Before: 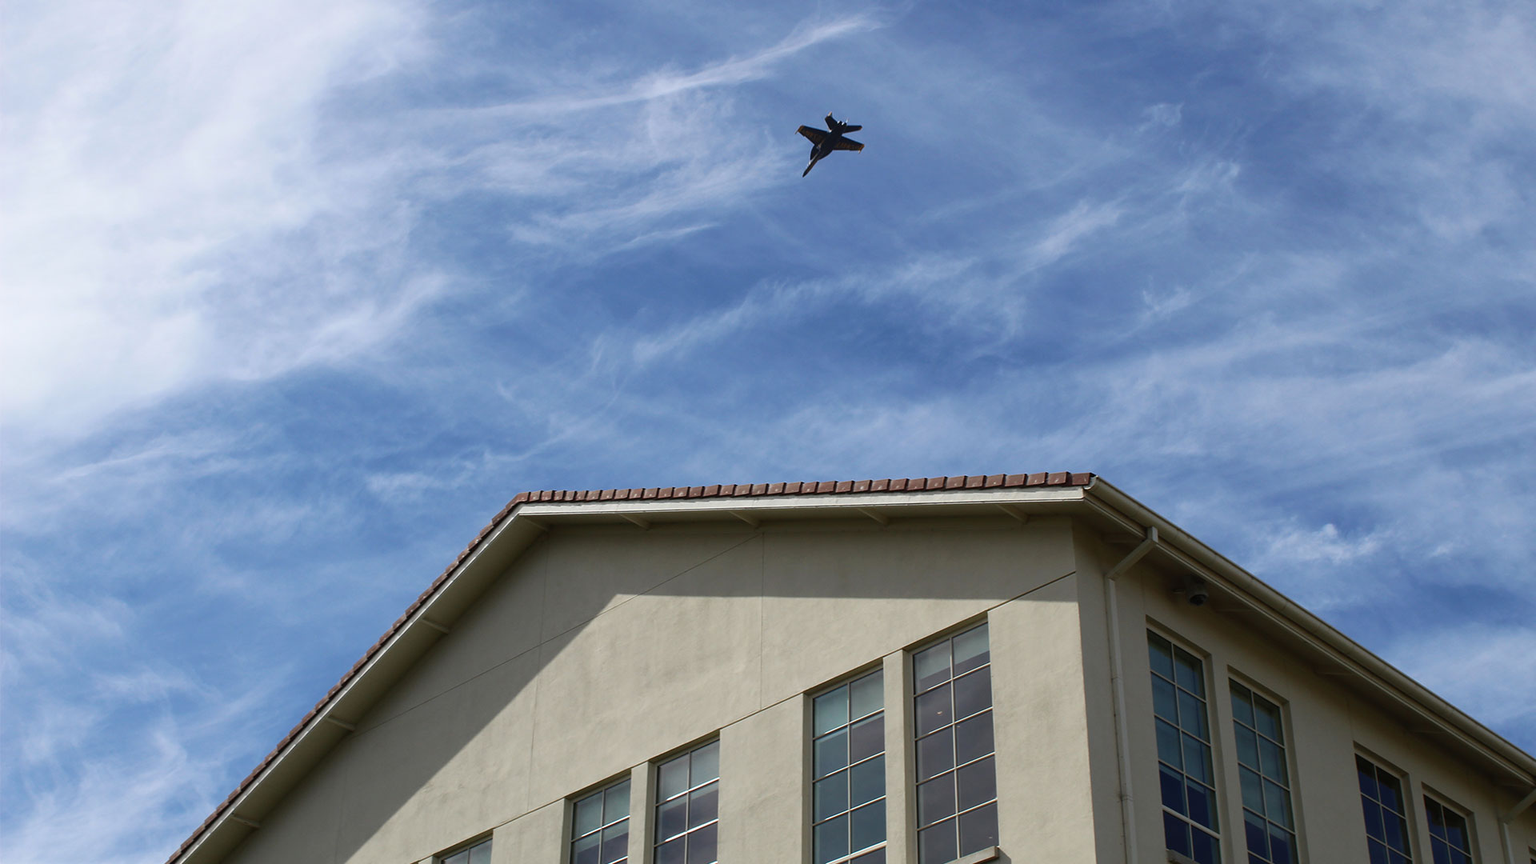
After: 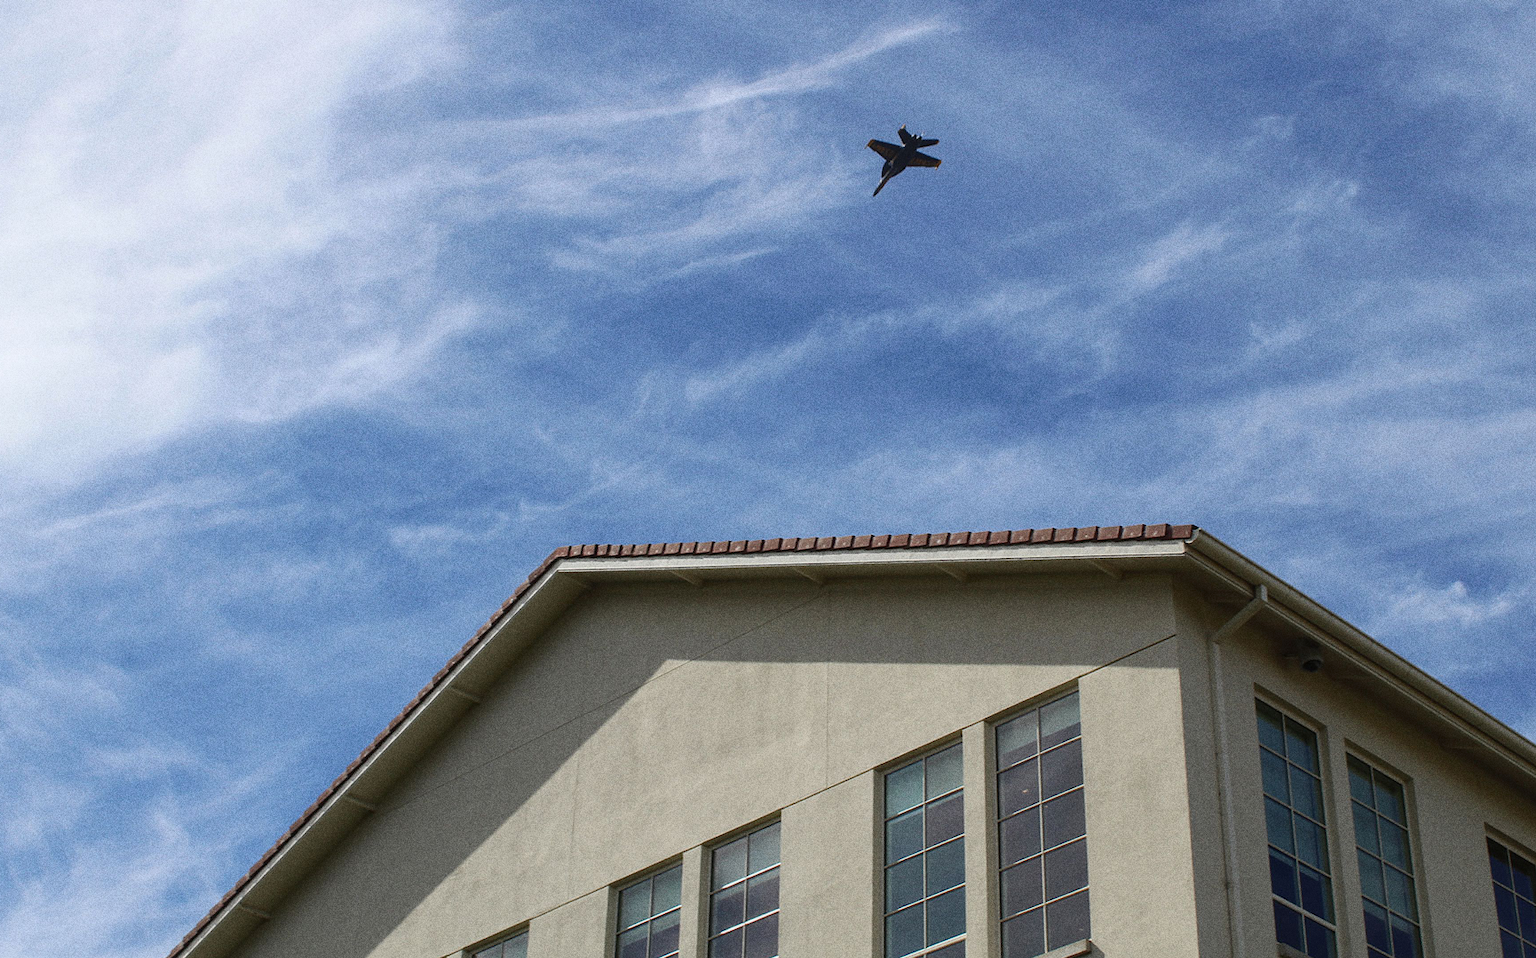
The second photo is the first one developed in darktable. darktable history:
crop and rotate: left 1.088%, right 8.807%
grain: coarseness 0.09 ISO, strength 40%
local contrast: detail 110%
